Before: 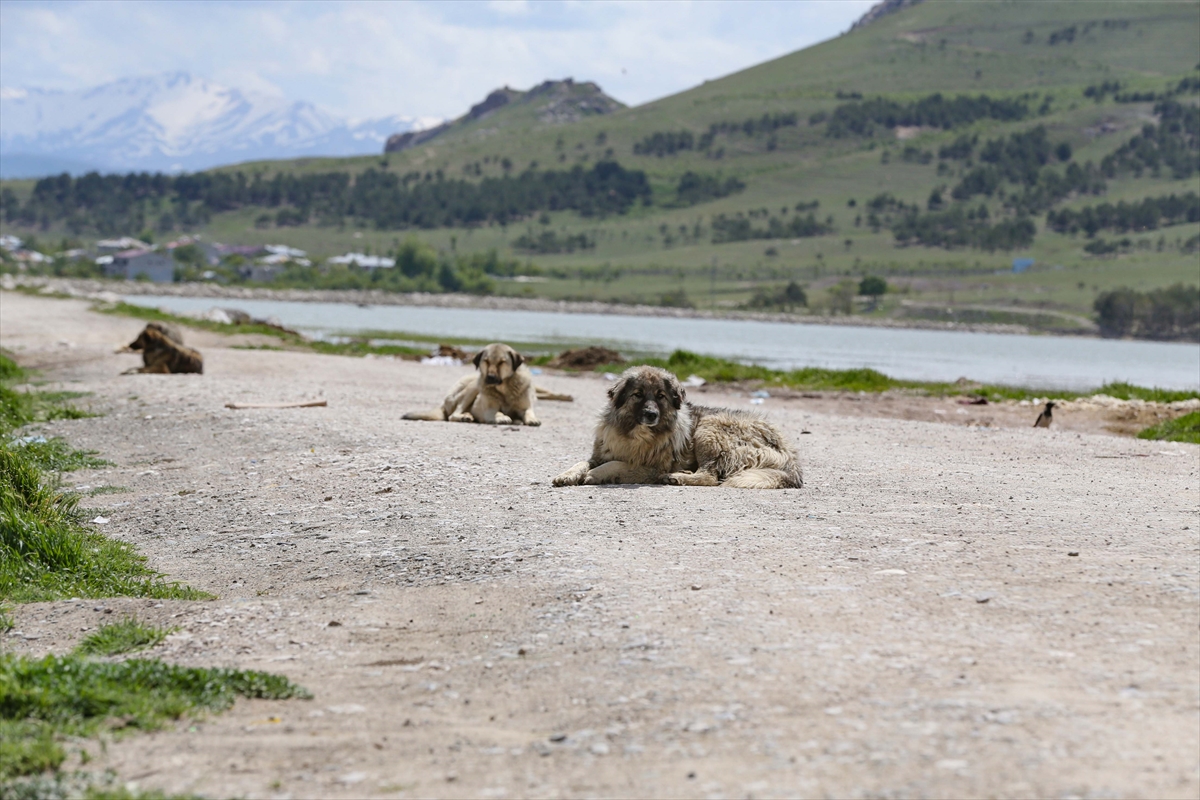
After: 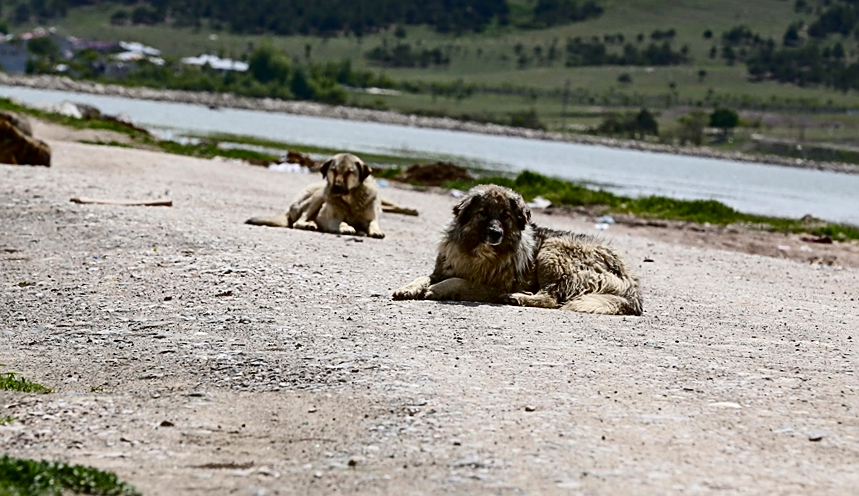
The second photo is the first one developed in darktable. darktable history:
sharpen: on, module defaults
contrast brightness saturation: contrast 0.24, brightness -0.24, saturation 0.14
crop and rotate: angle -3.37°, left 9.79%, top 20.73%, right 12.42%, bottom 11.82%
